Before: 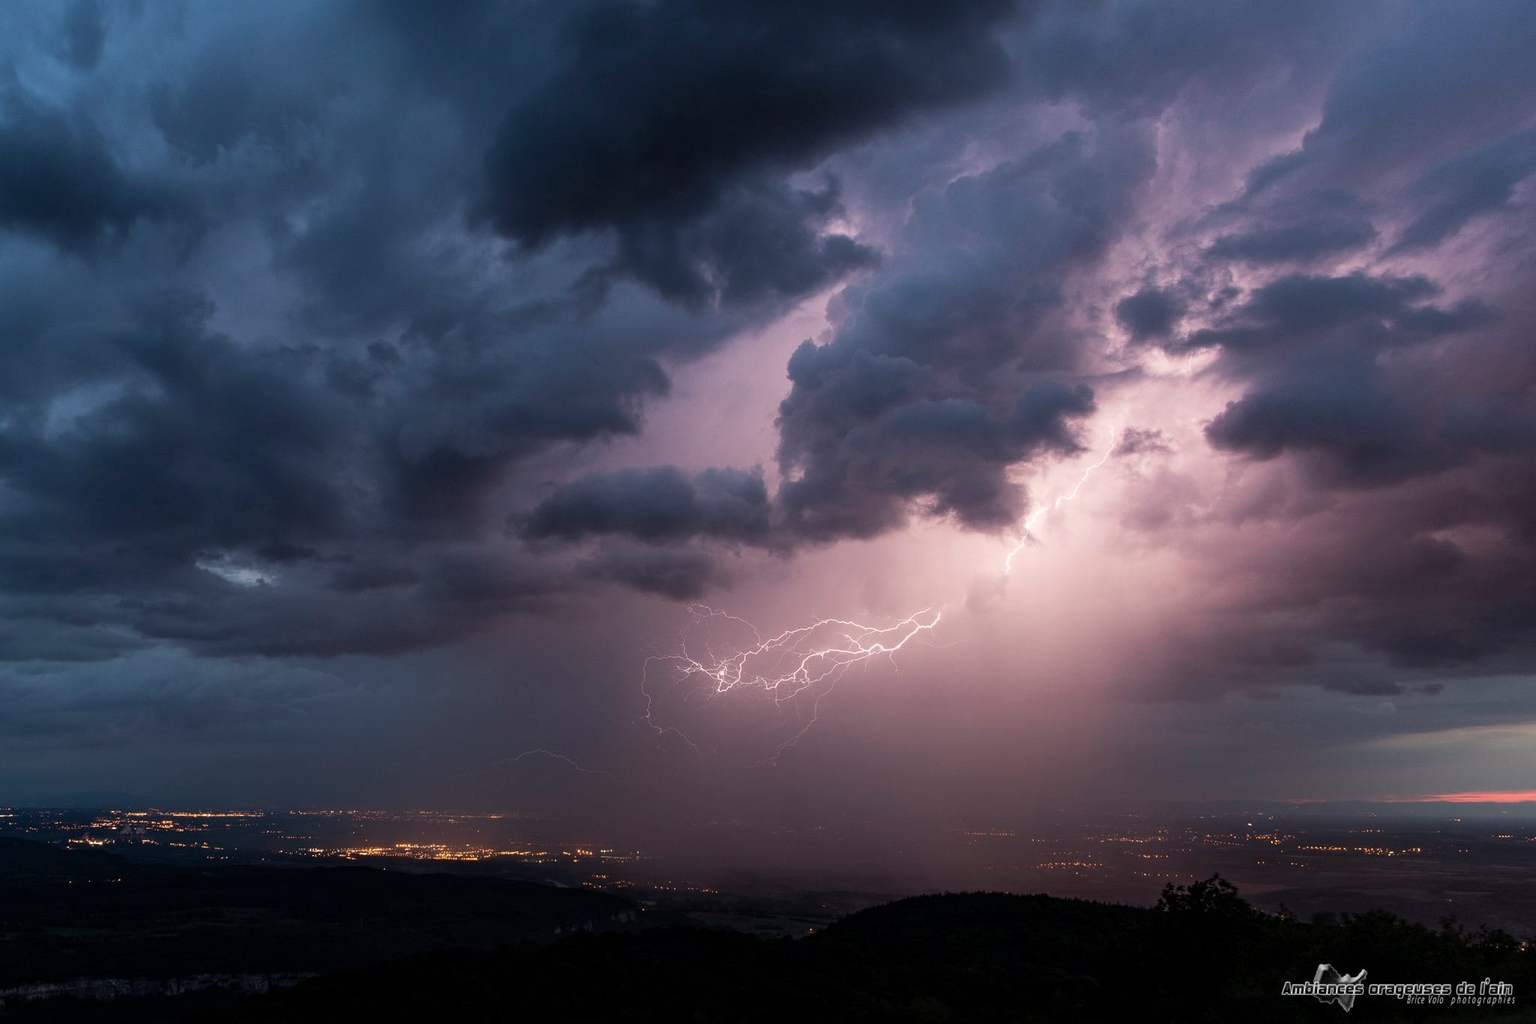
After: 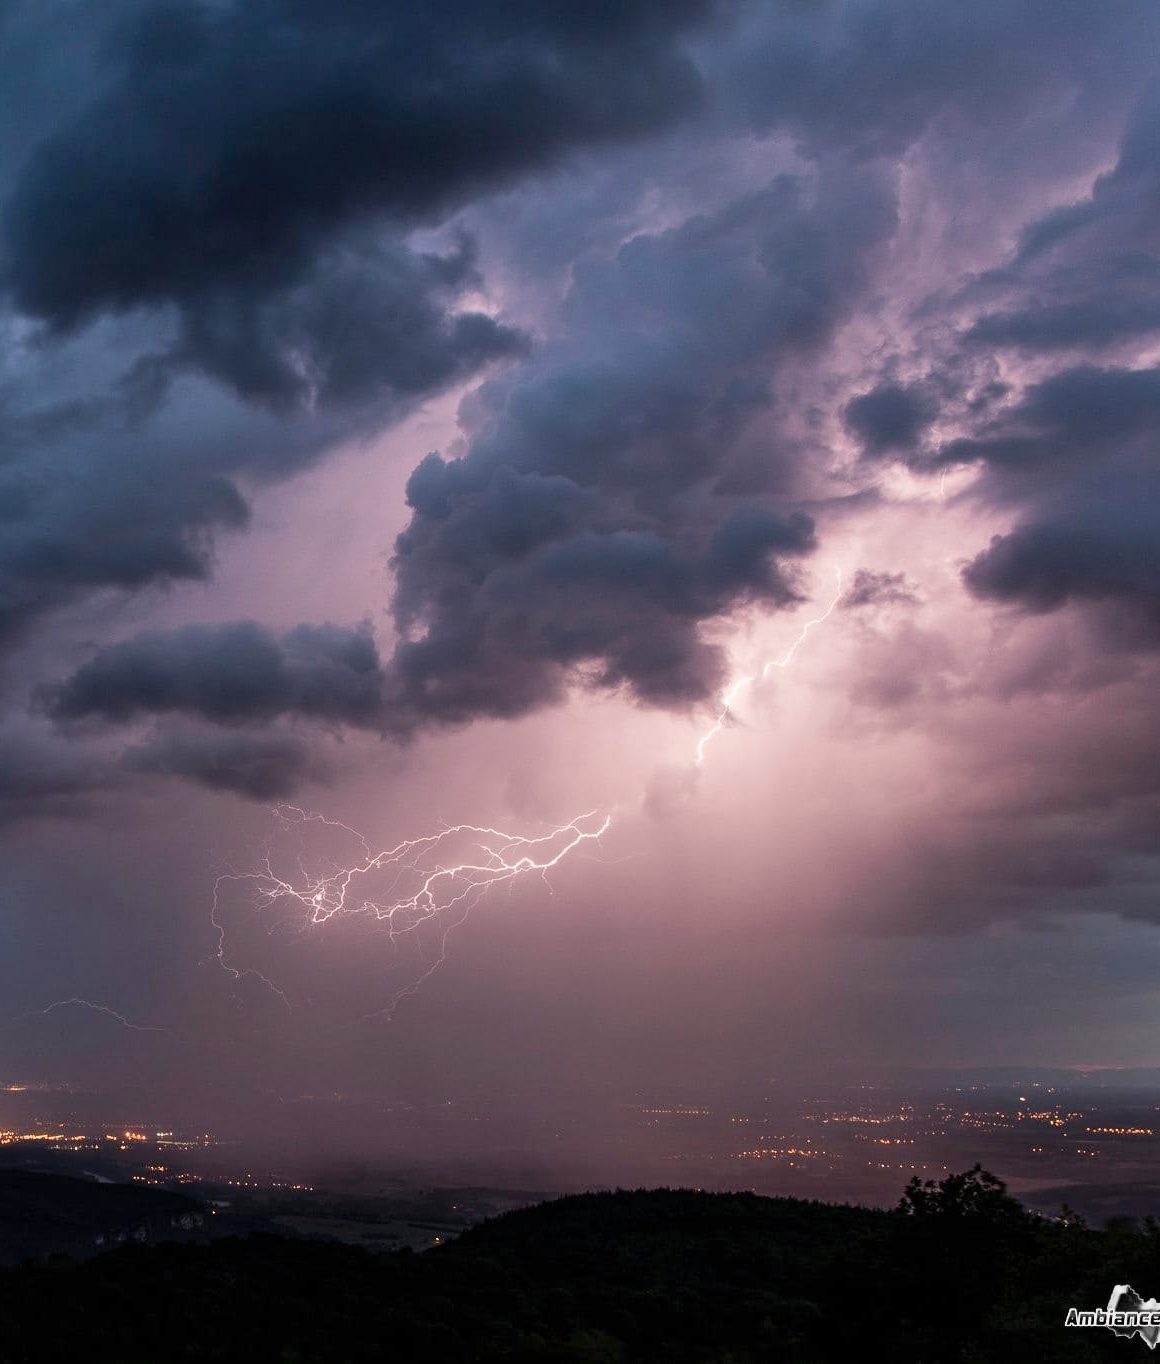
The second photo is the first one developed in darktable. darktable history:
crop: left 31.458%, top 0%, right 11.876%
shadows and highlights: low approximation 0.01, soften with gaussian
